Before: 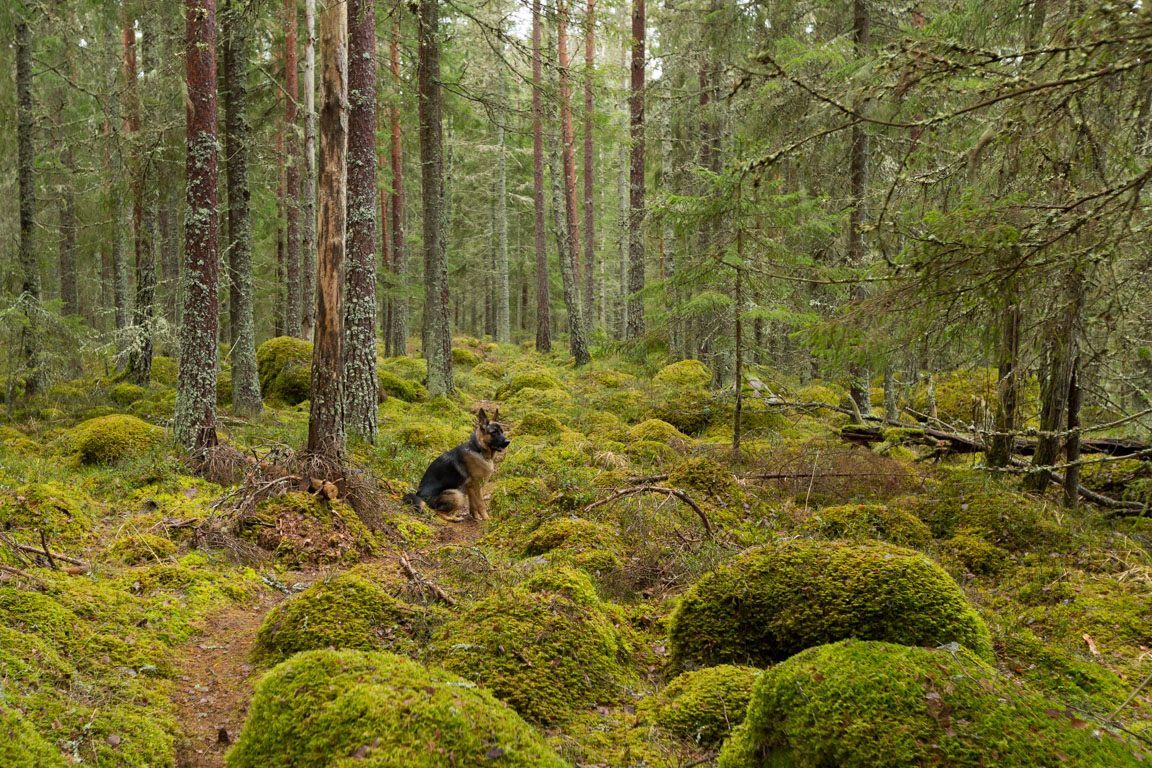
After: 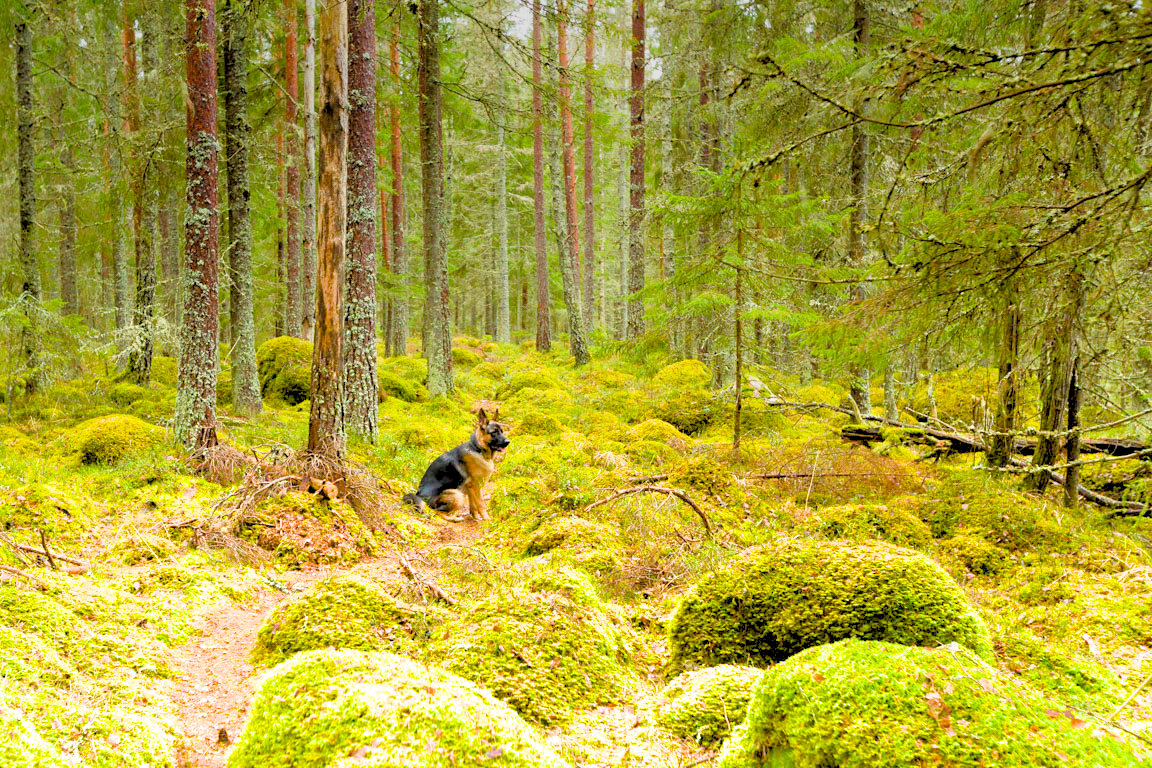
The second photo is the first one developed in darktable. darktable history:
filmic rgb: black relative exposure -14.19 EV, white relative exposure 3.39 EV, hardness 7.89, preserve chrominance max RGB
color balance rgb: perceptual saturation grading › global saturation 45%, perceptual saturation grading › highlights -25%, perceptual saturation grading › shadows 50%, perceptual brilliance grading › global brilliance 3%, global vibrance 3%
rgb levels: preserve colors sum RGB, levels [[0.038, 0.433, 0.934], [0, 0.5, 1], [0, 0.5, 1]]
graduated density: density -3.9 EV
